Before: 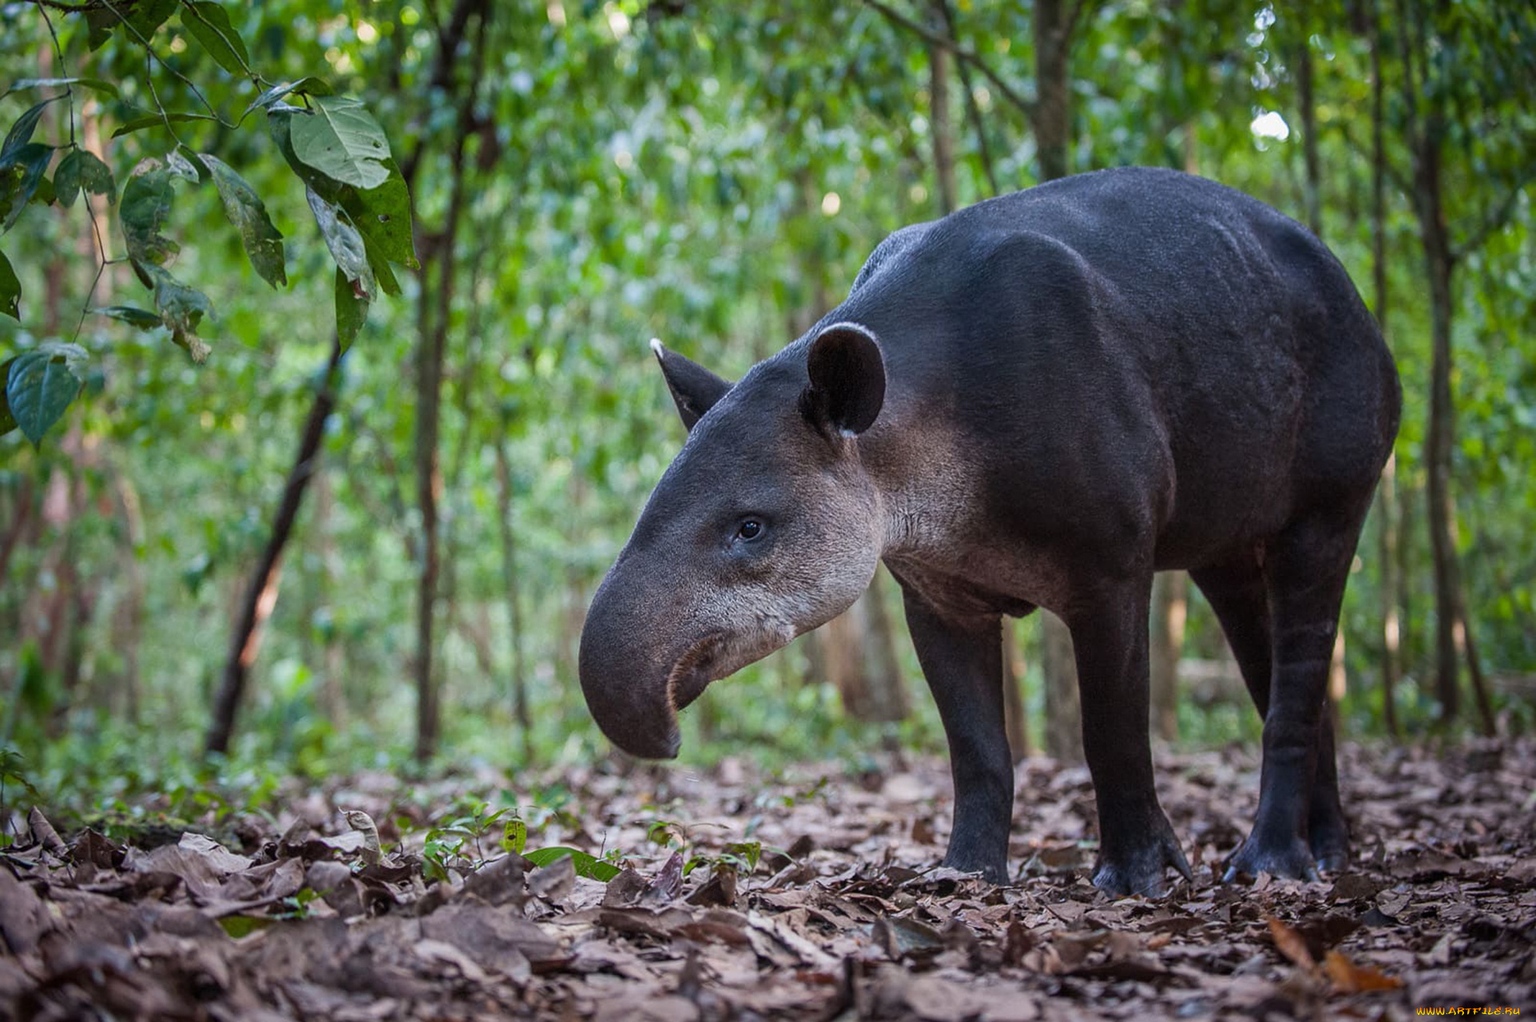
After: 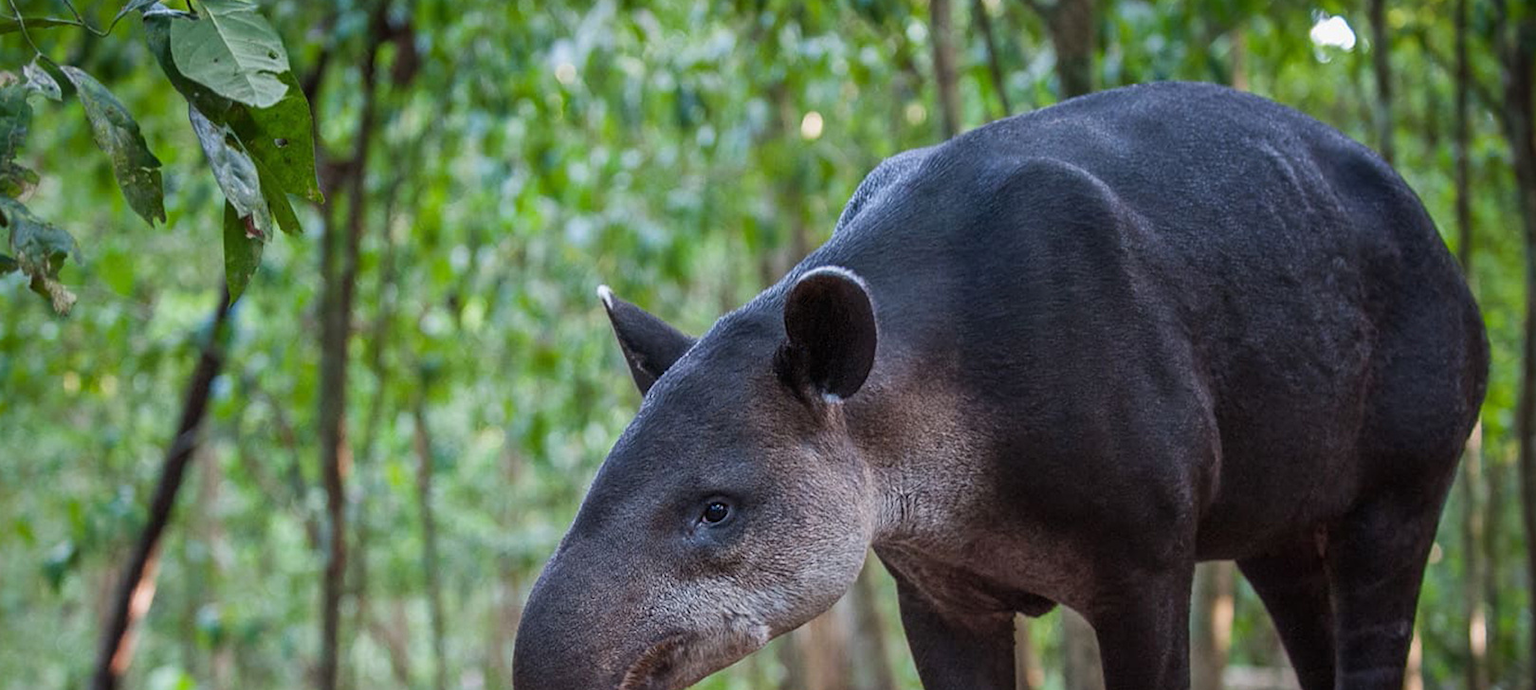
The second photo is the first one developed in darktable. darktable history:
crop and rotate: left 9.647%, top 9.661%, right 6.083%, bottom 33.386%
